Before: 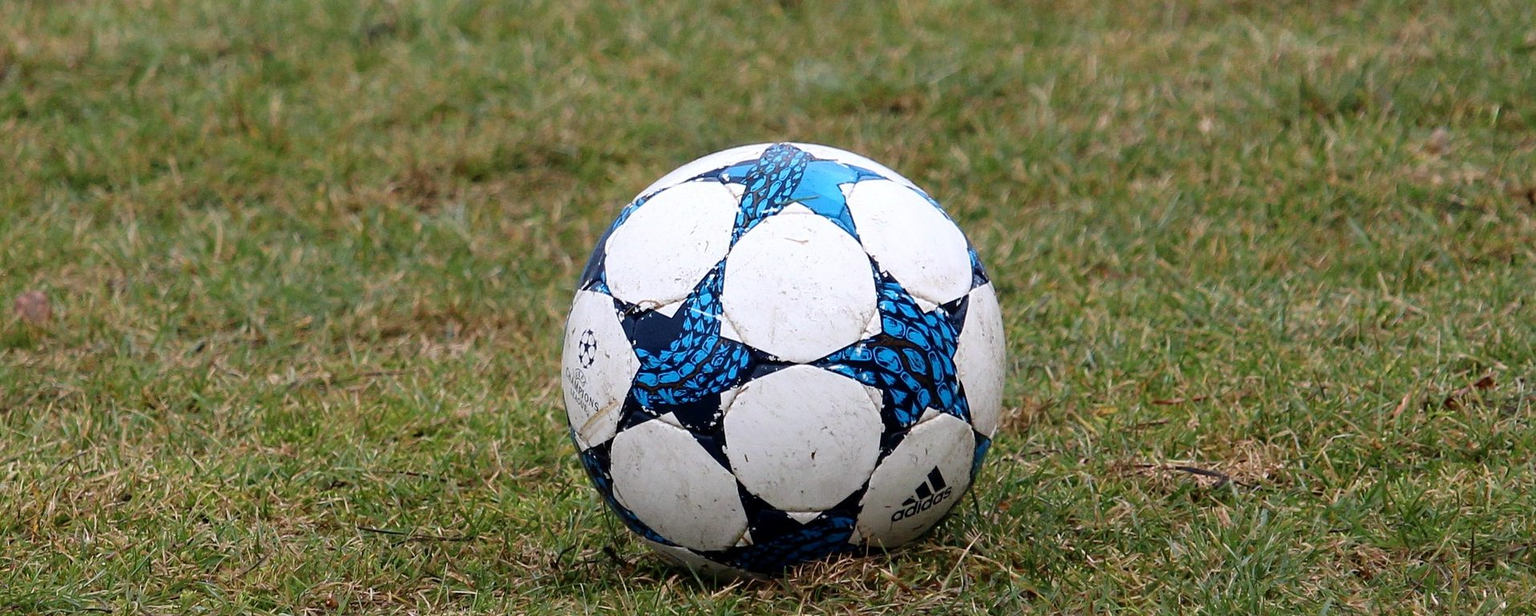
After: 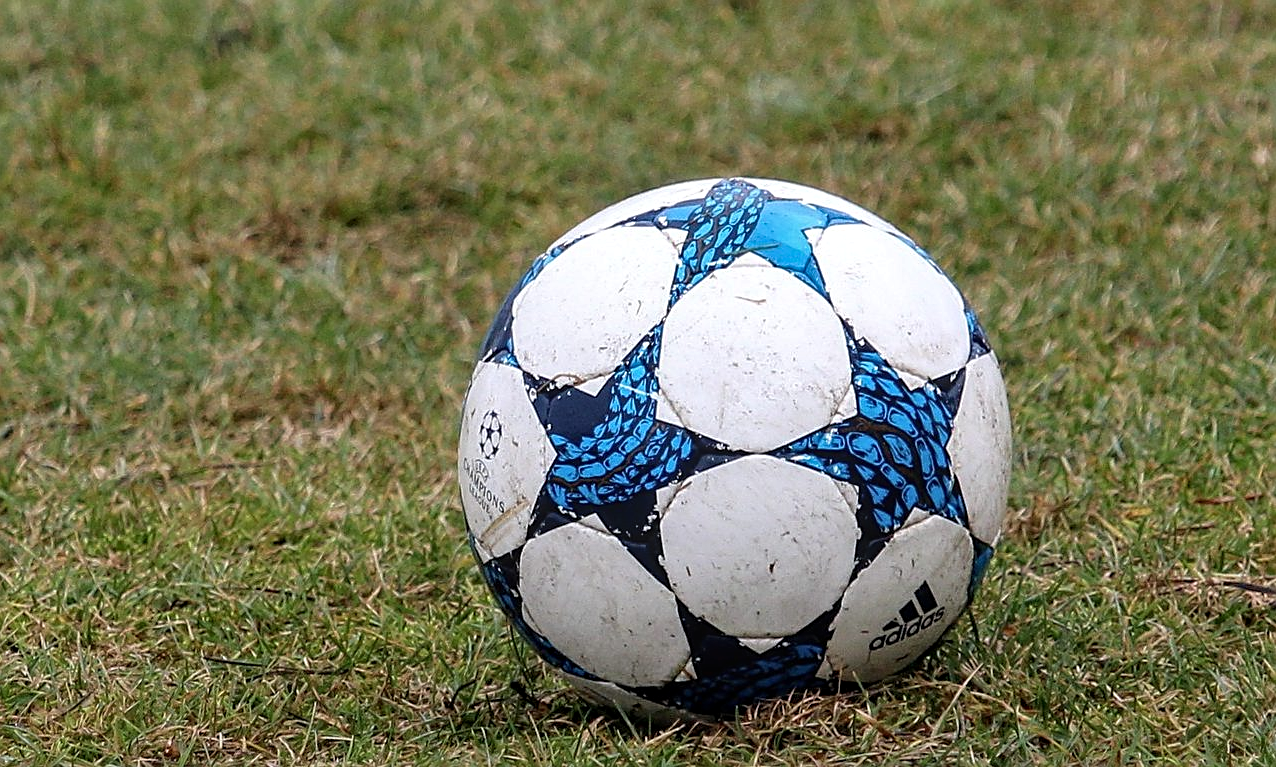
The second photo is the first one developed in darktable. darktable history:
sharpen: on, module defaults
crop and rotate: left 12.673%, right 20.66%
local contrast: on, module defaults
shadows and highlights: shadows 53, soften with gaussian
